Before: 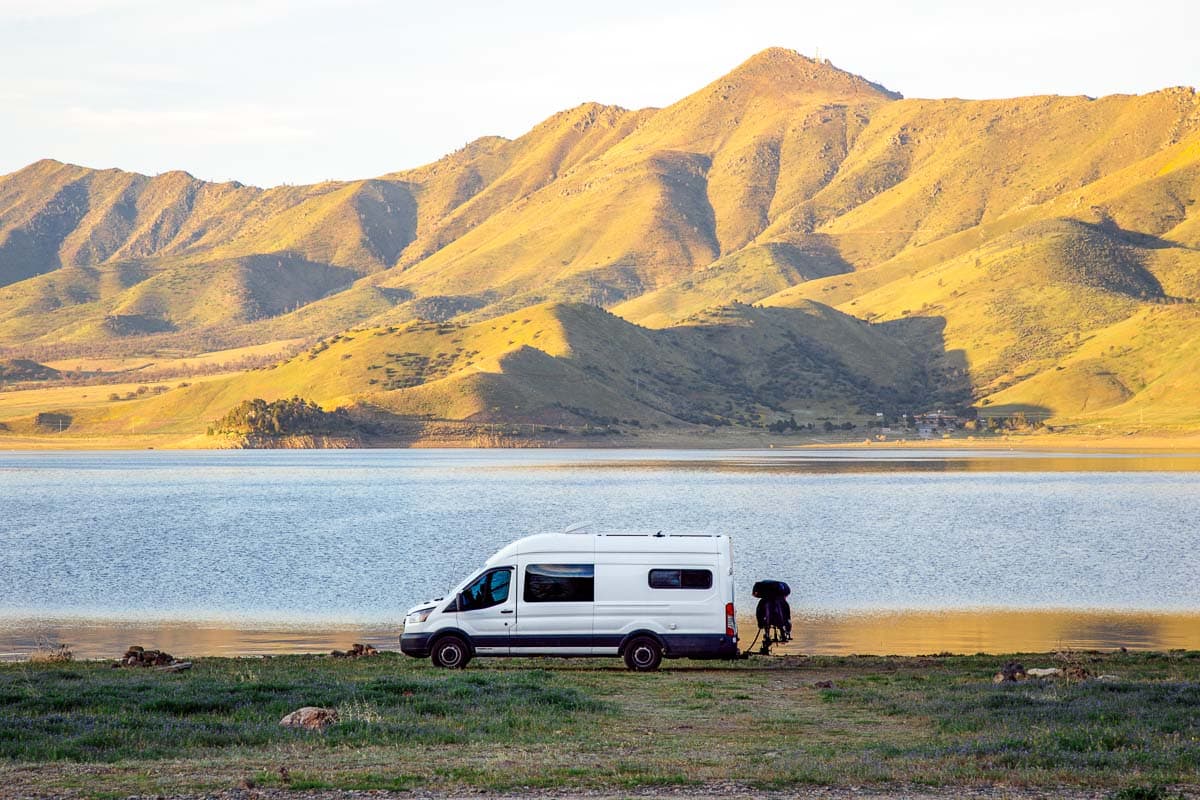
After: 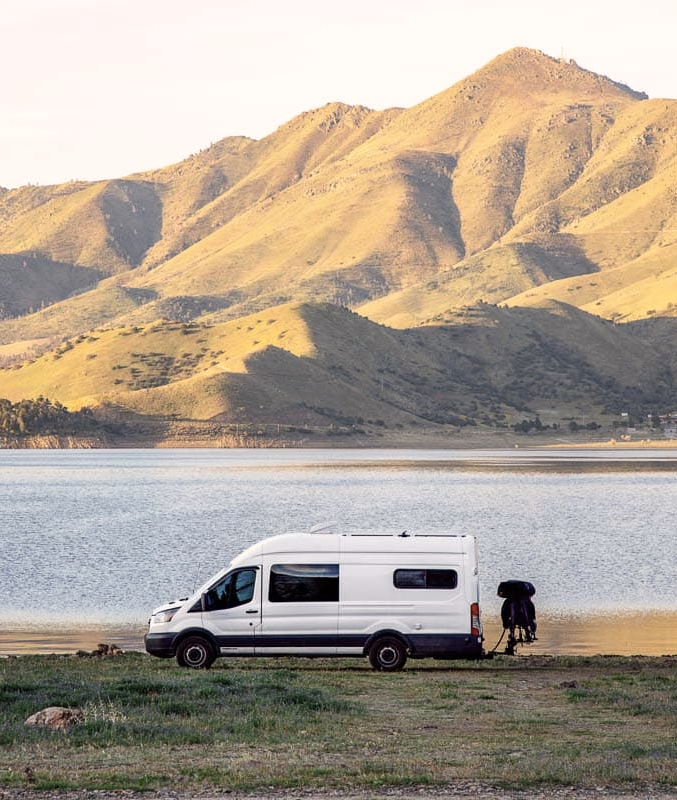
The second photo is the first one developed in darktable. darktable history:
crop: left 21.319%, right 22.225%
color correction: highlights a* 5.58, highlights b* 5.22, saturation 0.669
tone equalizer: on, module defaults
